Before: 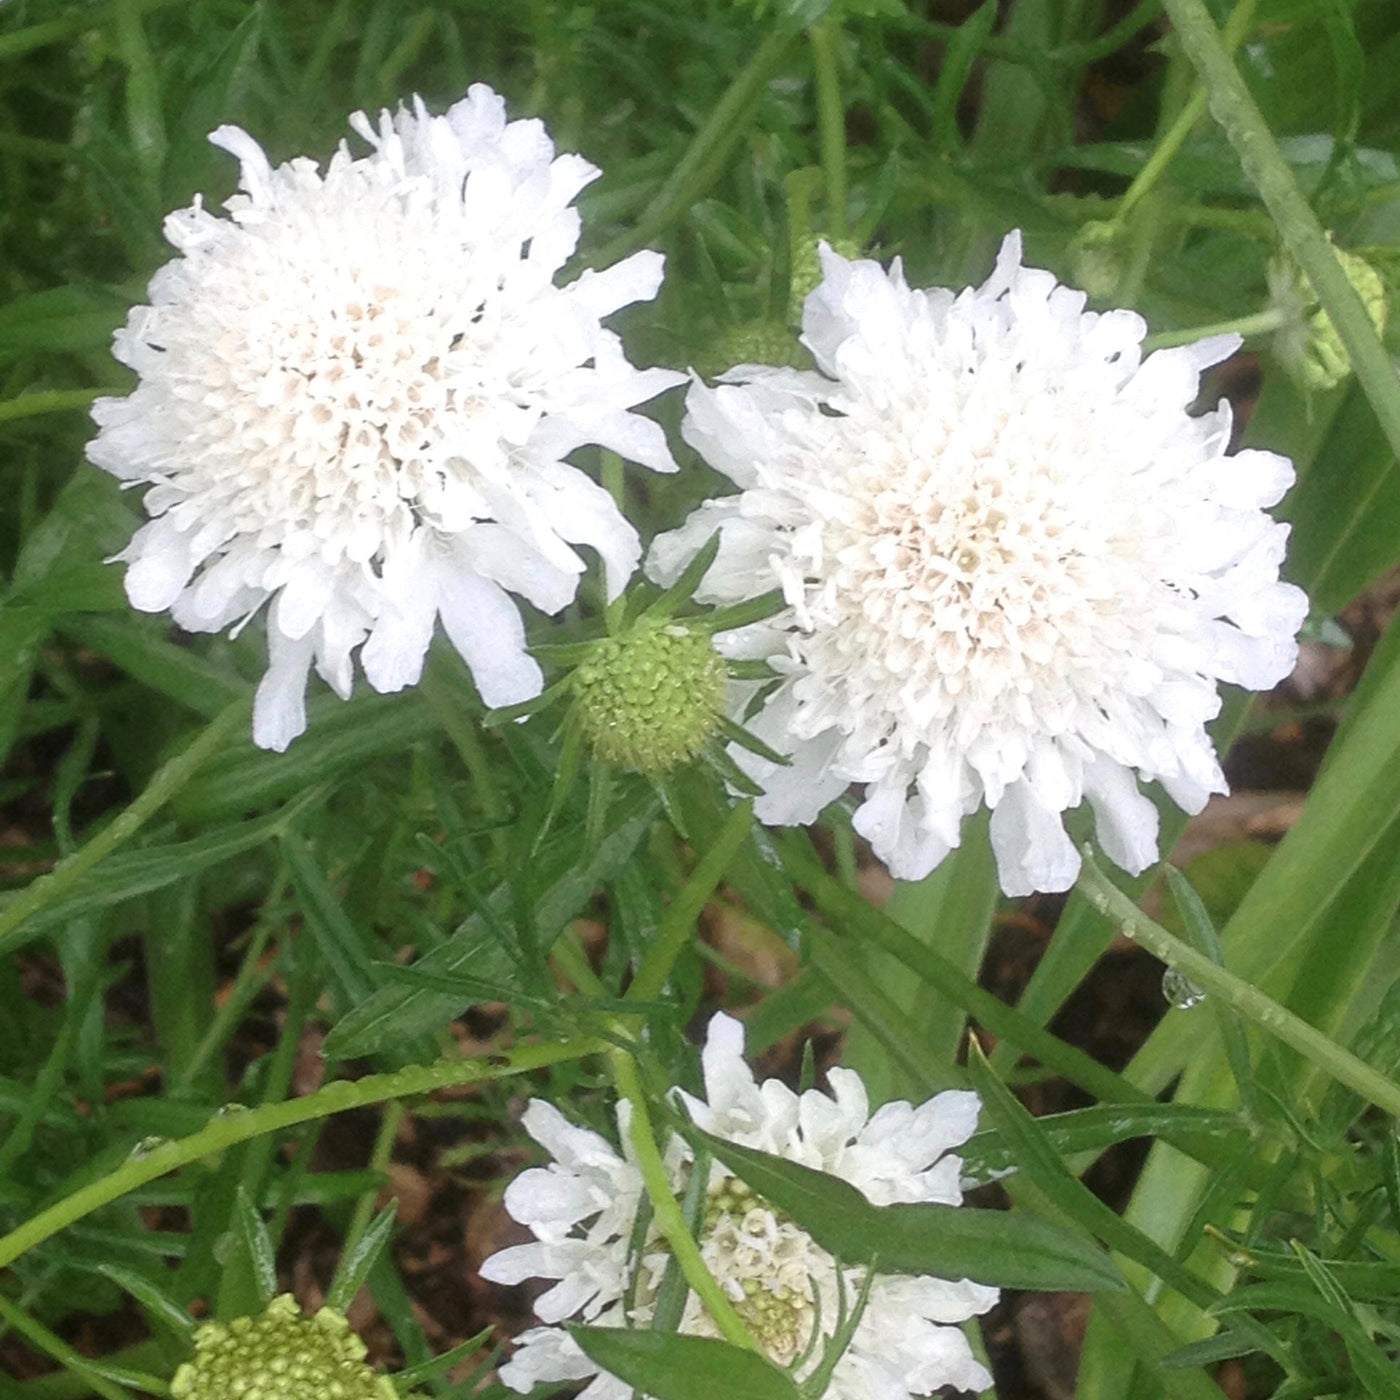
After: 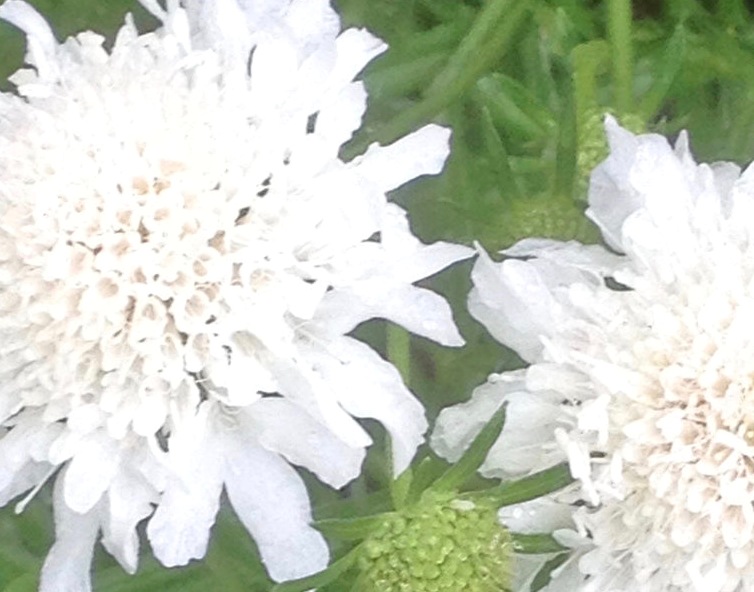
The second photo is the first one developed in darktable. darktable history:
tone equalizer: -8 EV 0.001 EV, -7 EV -0.004 EV, -6 EV 0.009 EV, -5 EV 0.032 EV, -4 EV 0.276 EV, -3 EV 0.644 EV, -2 EV 0.584 EV, -1 EV 0.187 EV, +0 EV 0.024 EV
exposure: compensate highlight preservation false
crop: left 15.306%, top 9.065%, right 30.789%, bottom 48.638%
